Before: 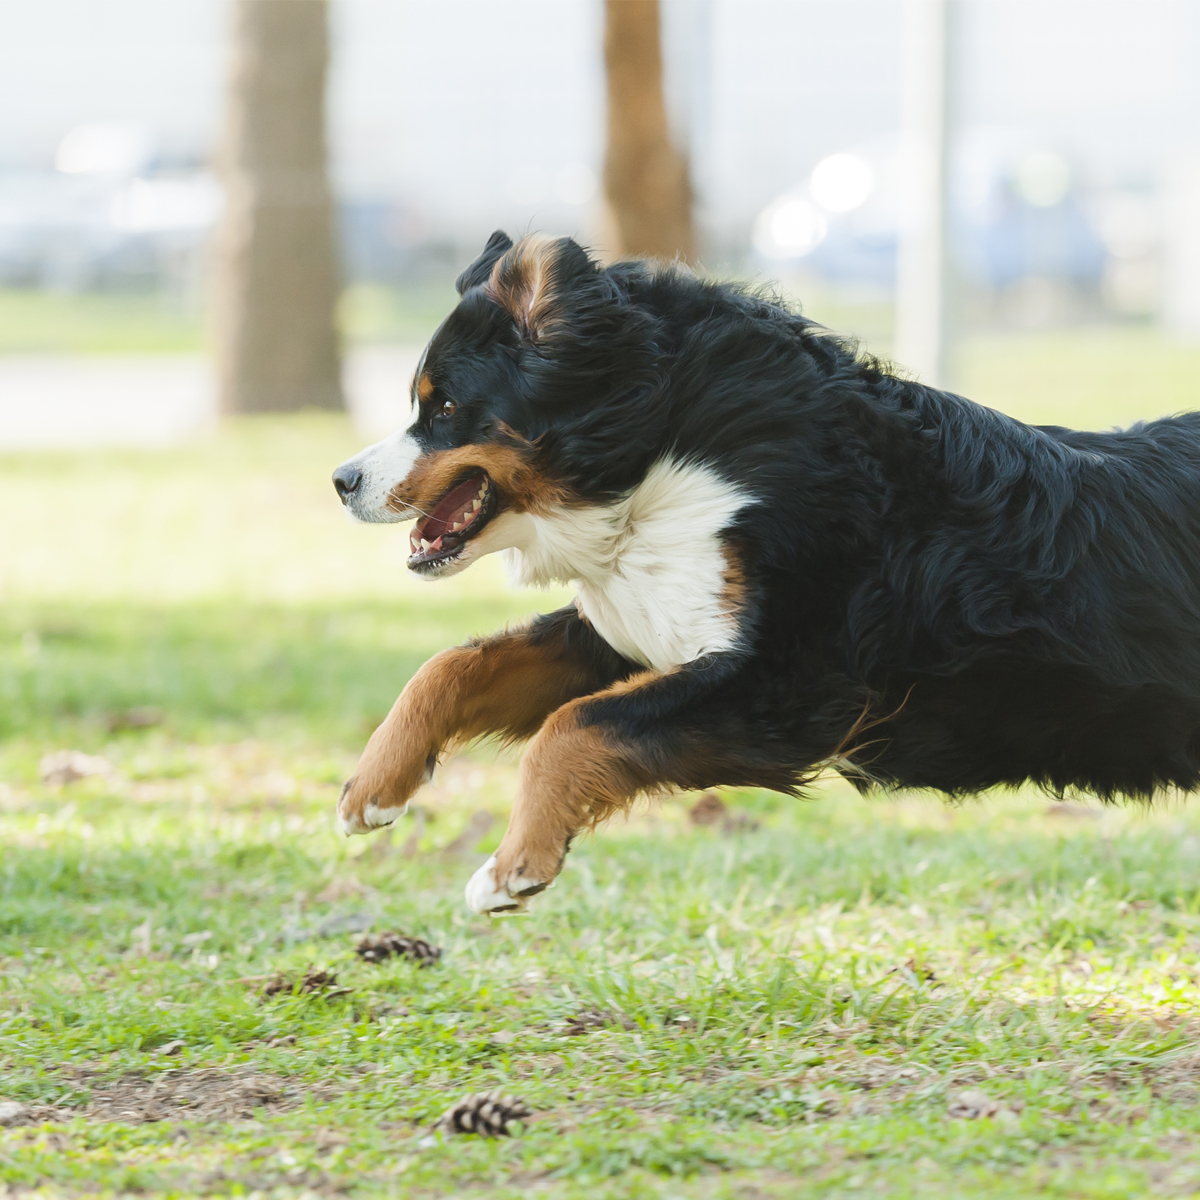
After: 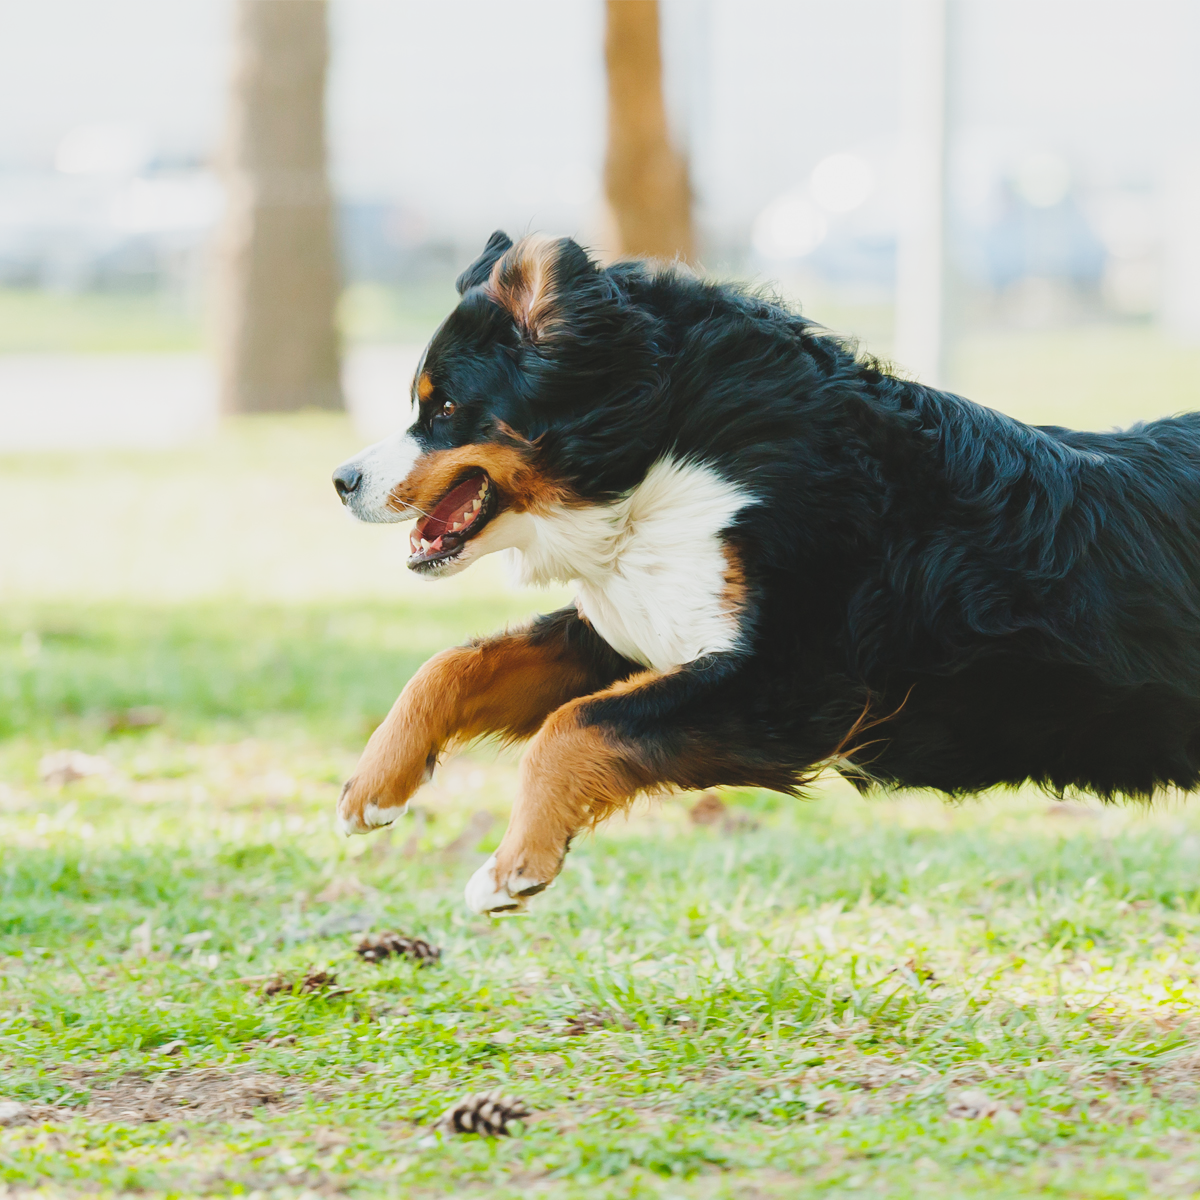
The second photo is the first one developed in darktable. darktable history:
exposure: black level correction -0.015, exposure -0.125 EV, compensate highlight preservation false
base curve: curves: ch0 [(0, 0) (0.036, 0.025) (0.121, 0.166) (0.206, 0.329) (0.605, 0.79) (1, 1)], preserve colors none
shadows and highlights: shadows 25, white point adjustment -3, highlights -30
